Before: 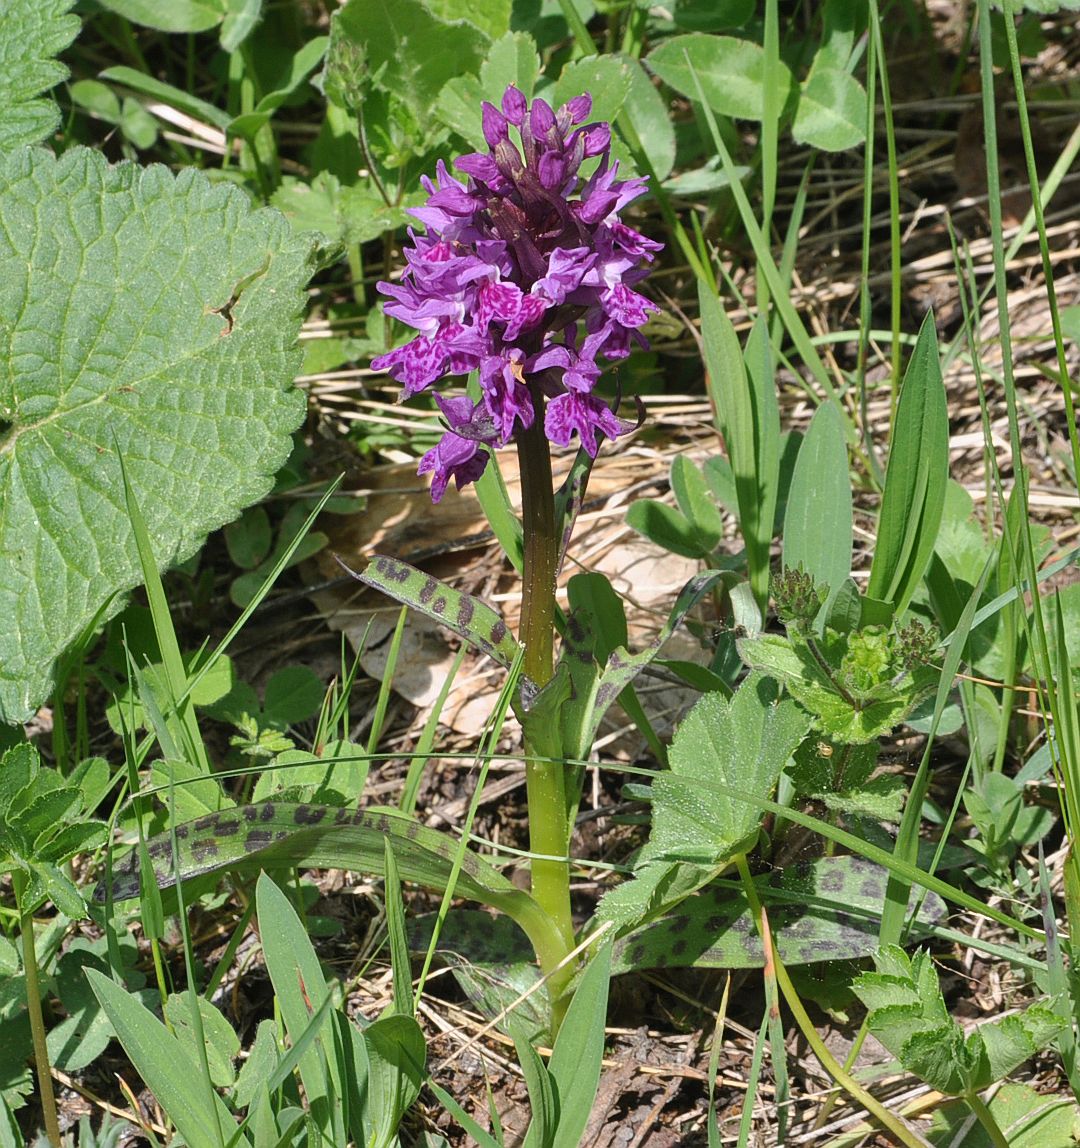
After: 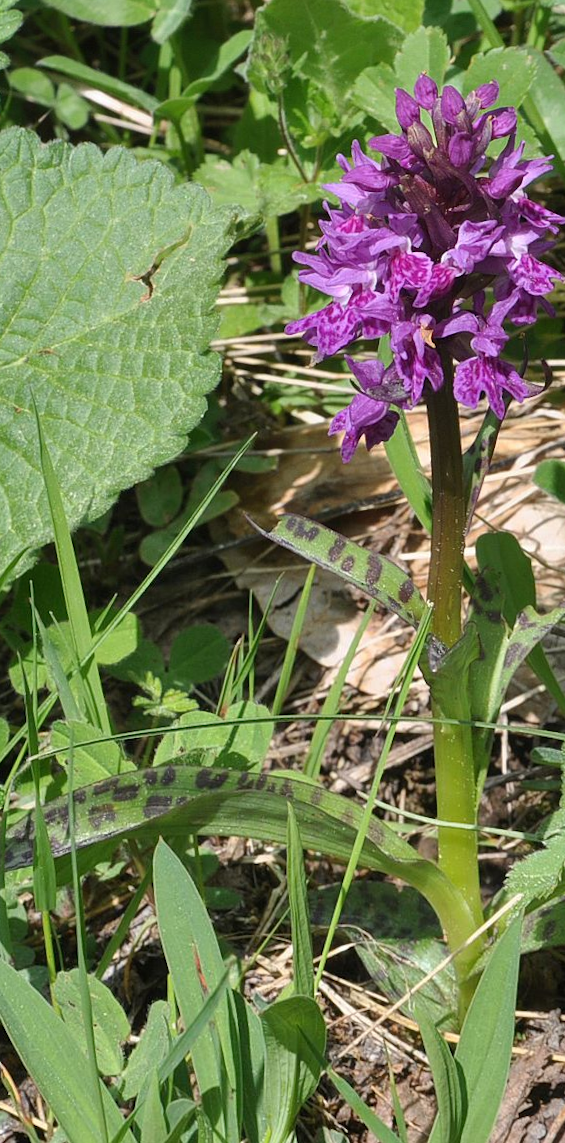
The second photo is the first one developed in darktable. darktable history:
rotate and perspective: rotation 0.215°, lens shift (vertical) -0.139, crop left 0.069, crop right 0.939, crop top 0.002, crop bottom 0.996
crop: left 5.114%, right 38.589%
